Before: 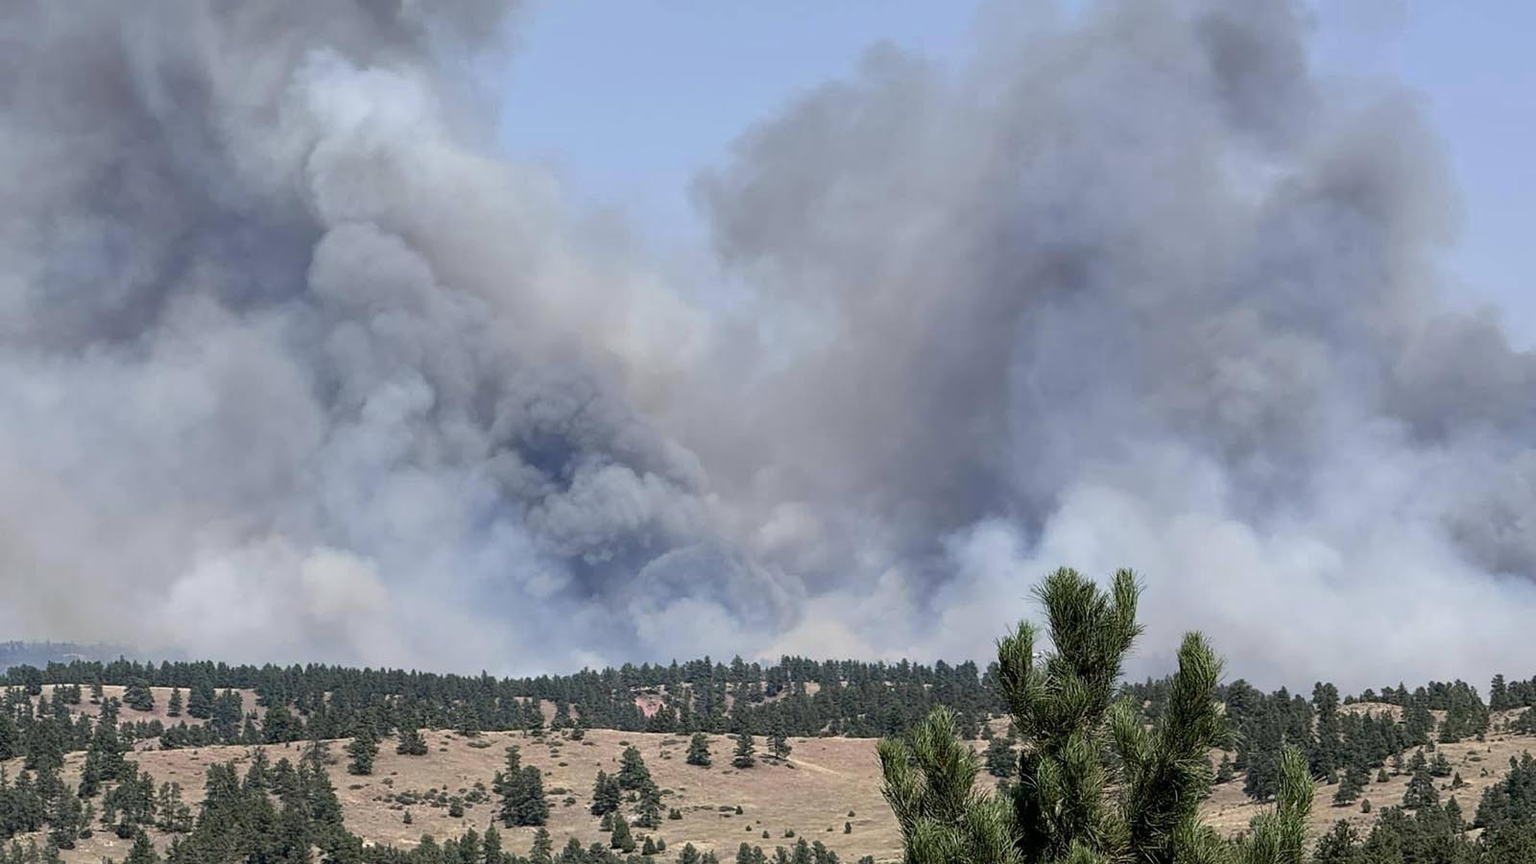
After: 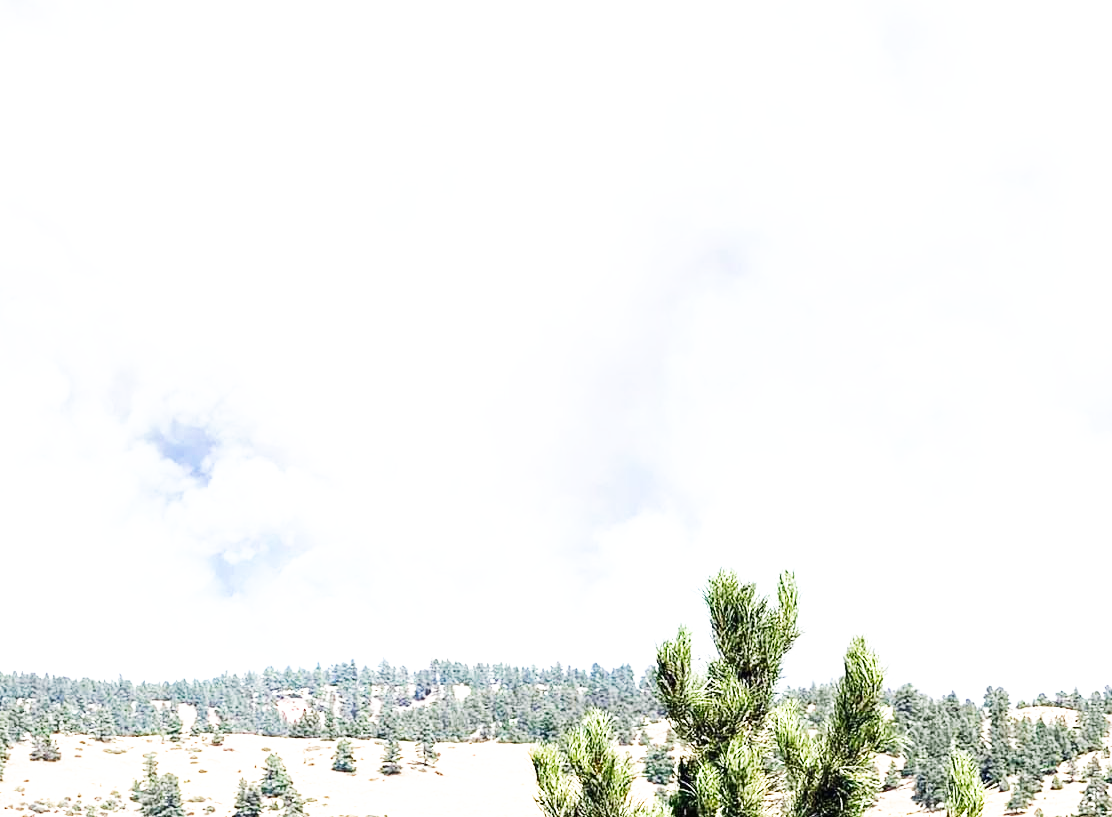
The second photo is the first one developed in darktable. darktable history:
exposure: black level correction 0, exposure 1.741 EV, compensate exposure bias true, compensate highlight preservation false
base curve: curves: ch0 [(0, 0) (0.007, 0.004) (0.027, 0.03) (0.046, 0.07) (0.207, 0.54) (0.442, 0.872) (0.673, 0.972) (1, 1)], preserve colors none
rotate and perspective: crop left 0, crop top 0
crop and rotate: left 24.034%, top 2.838%, right 6.406%, bottom 6.299%
